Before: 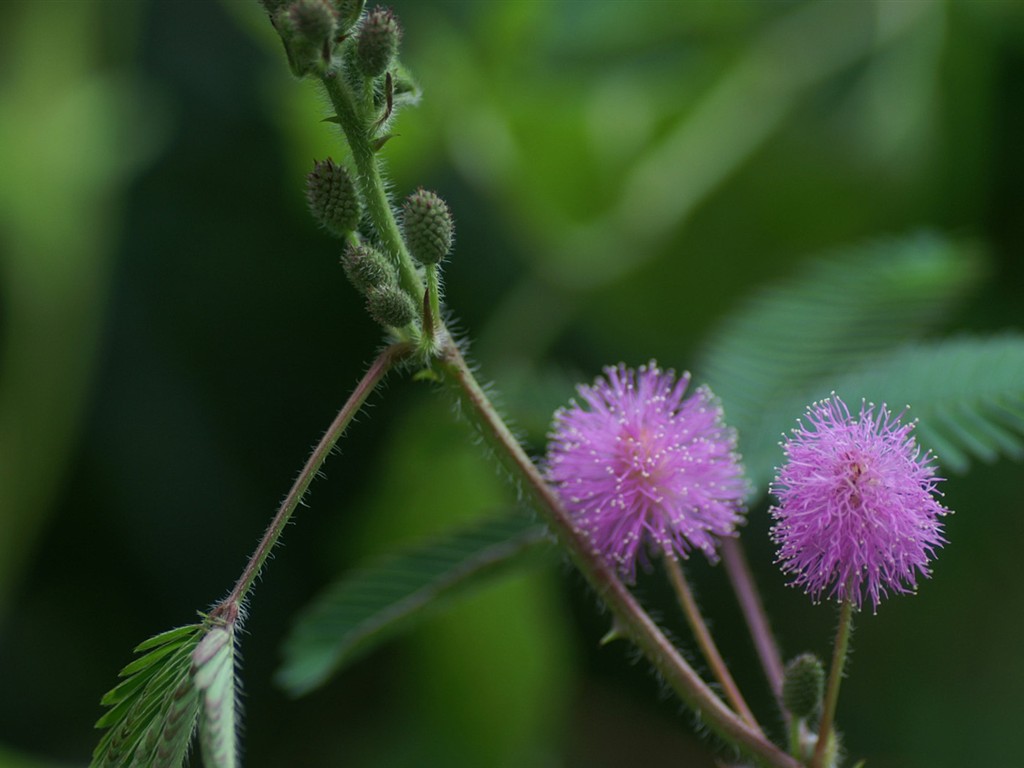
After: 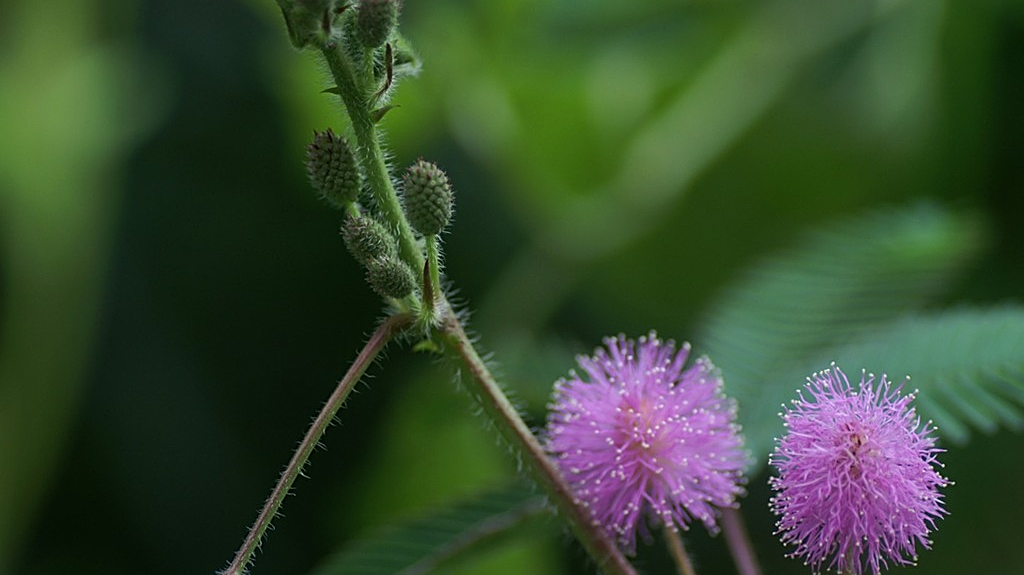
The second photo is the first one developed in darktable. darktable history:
shadows and highlights: shadows -10.29, white point adjustment 1.59, highlights 8.81
crop: top 3.889%, bottom 21.146%
sharpen: on, module defaults
